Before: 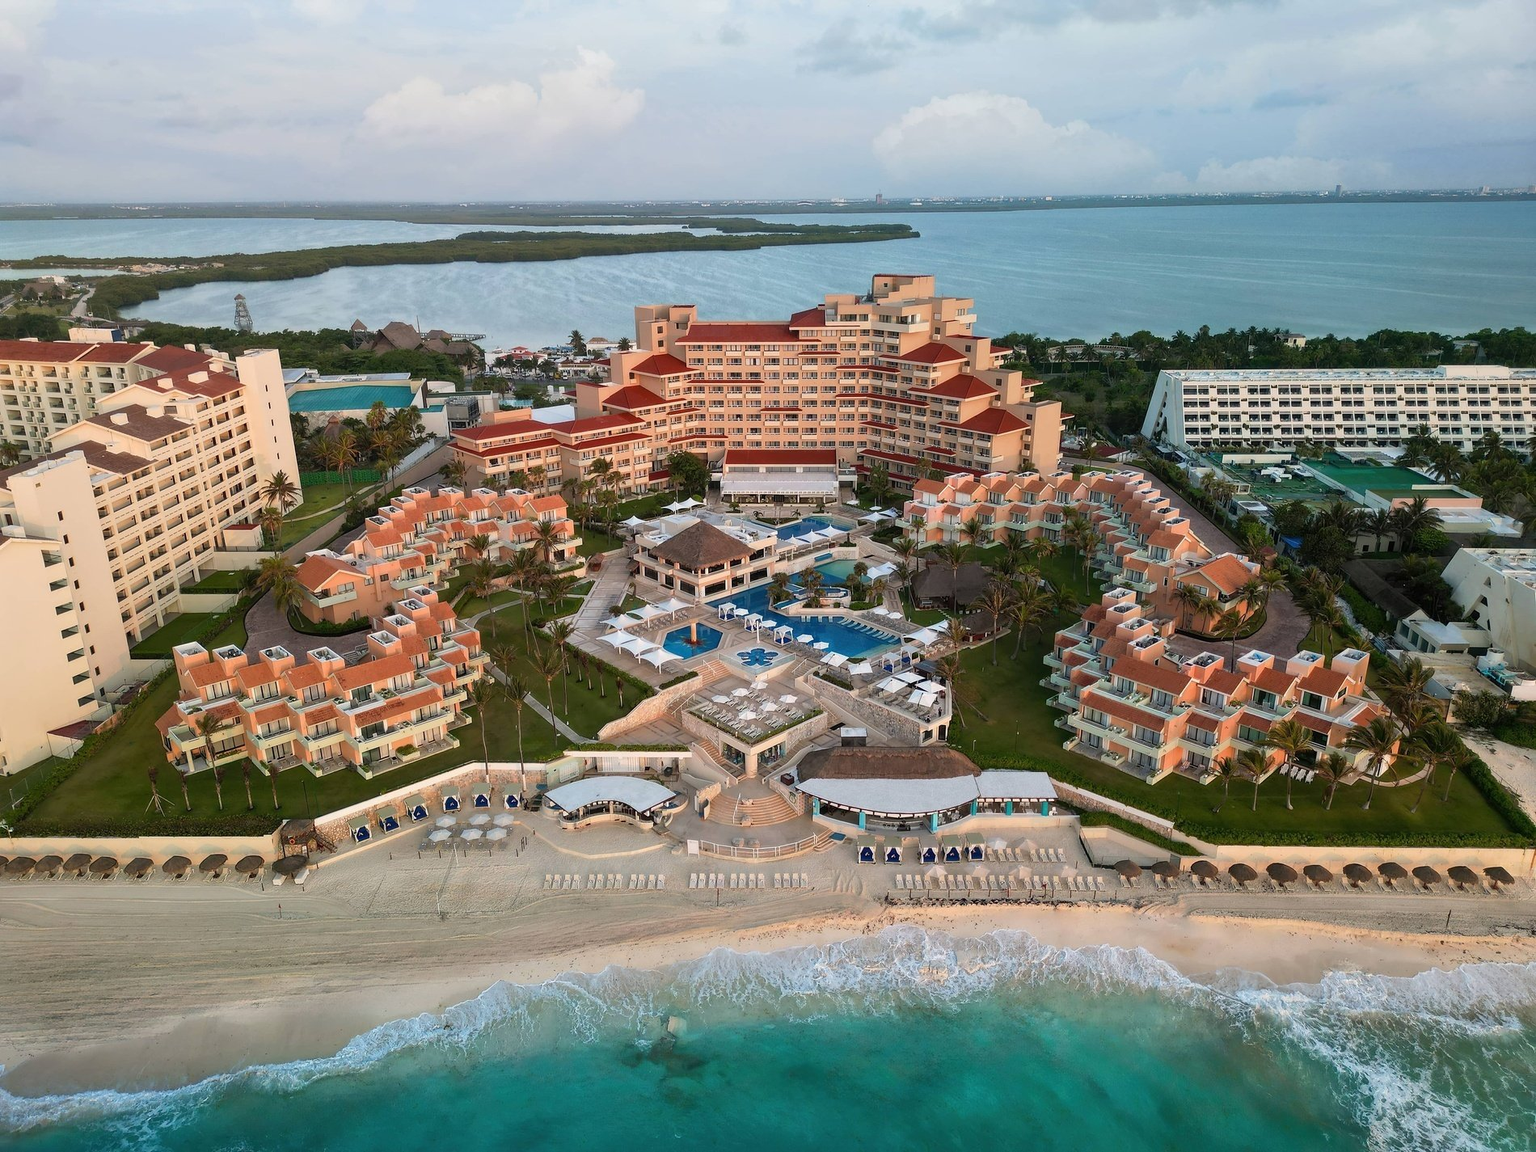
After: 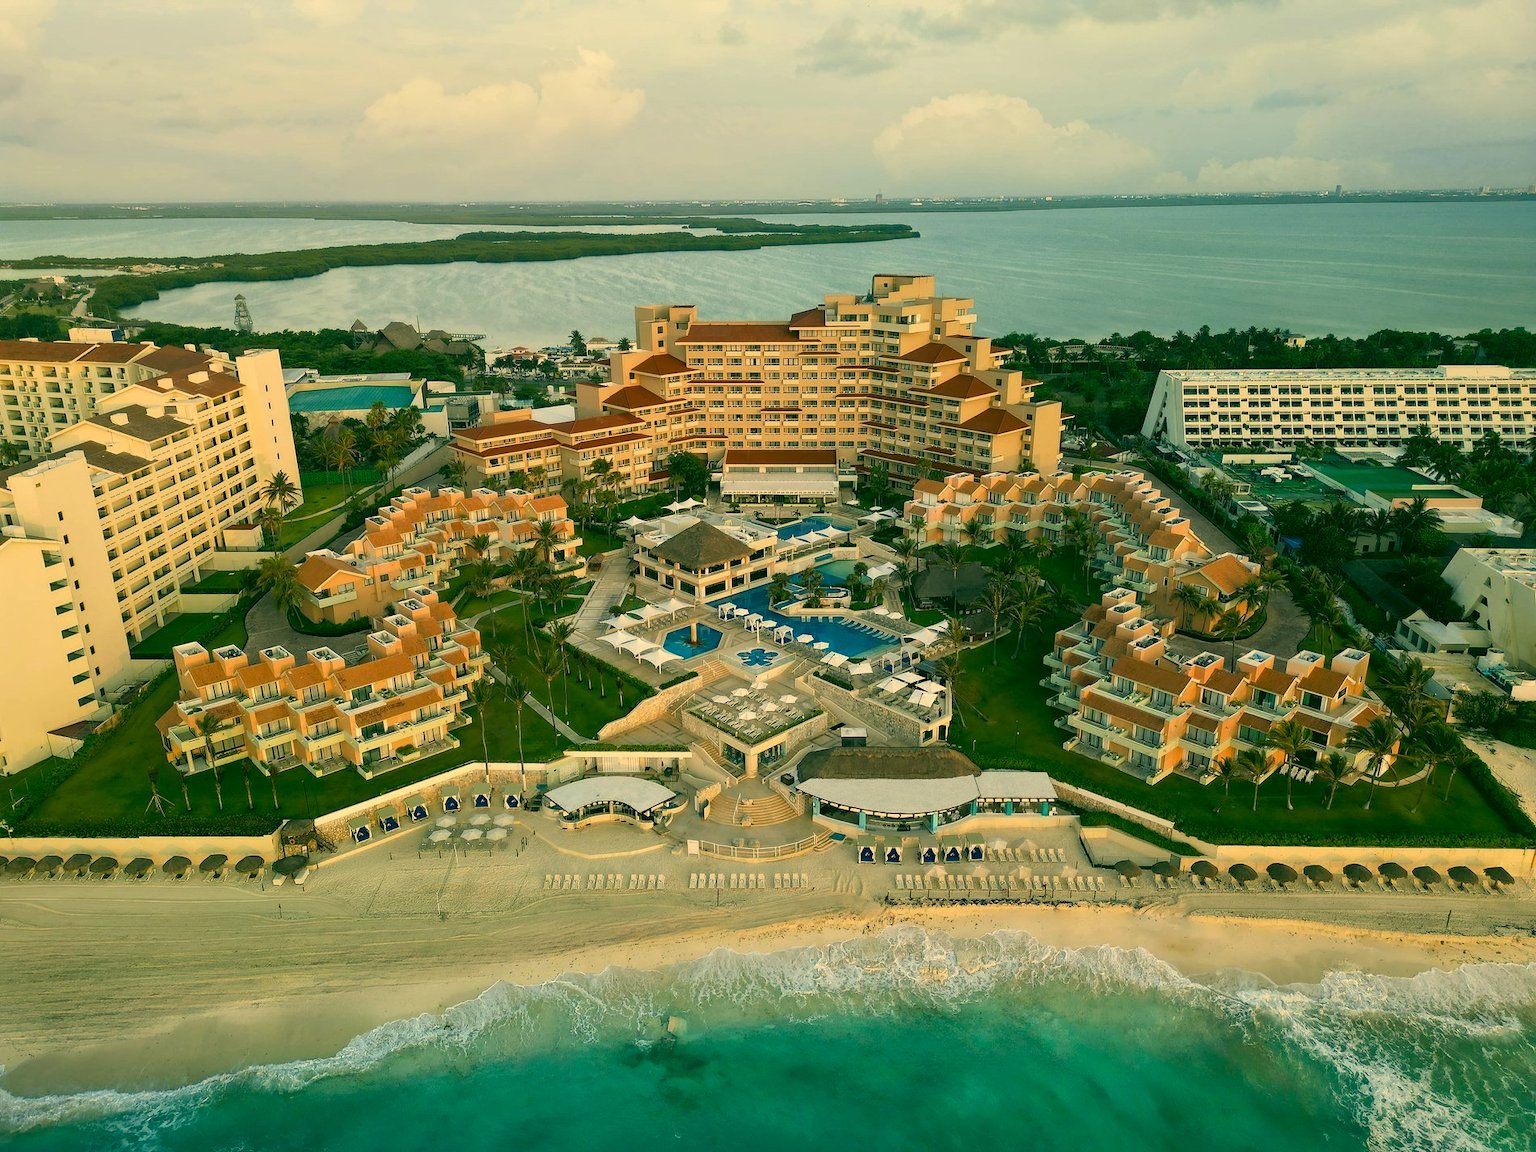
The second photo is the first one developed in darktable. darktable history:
color correction: highlights a* 5.71, highlights b* 32.87, shadows a* -26.62, shadows b* 3.78
